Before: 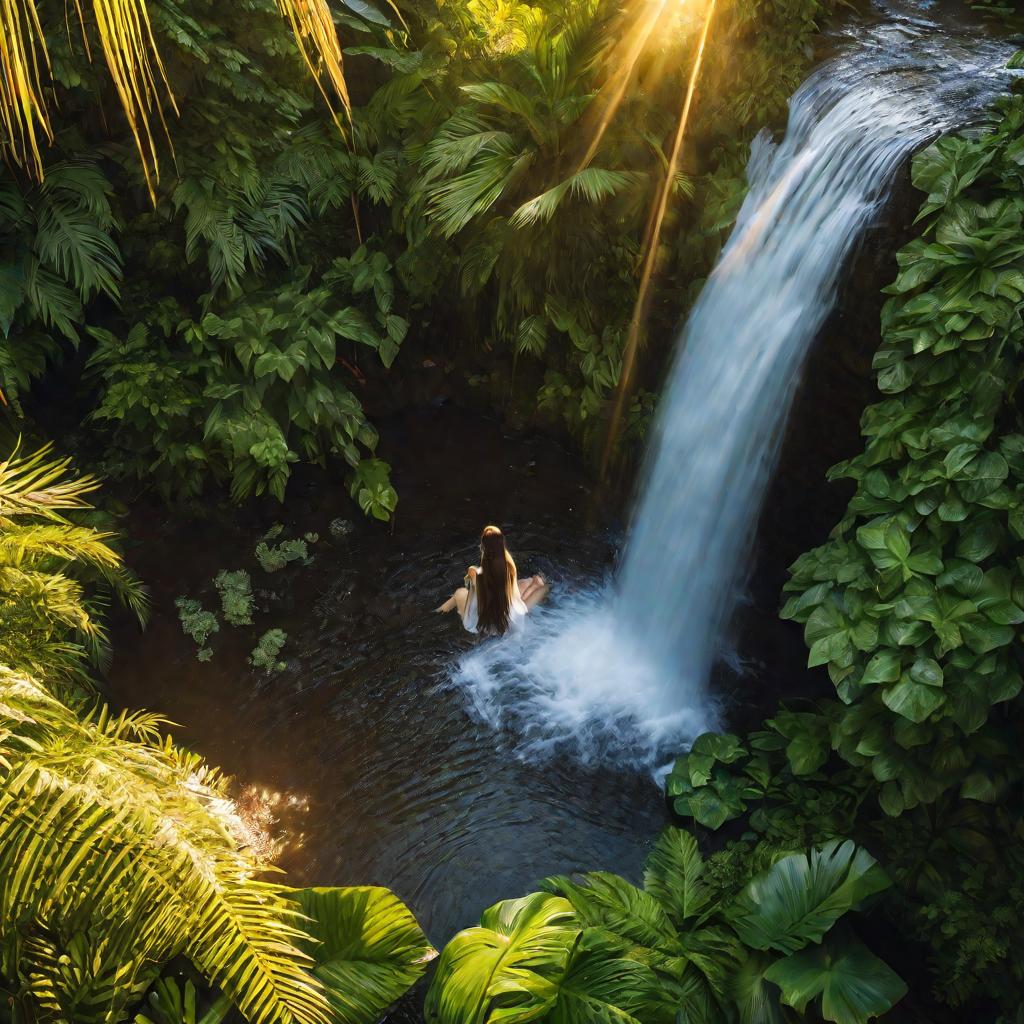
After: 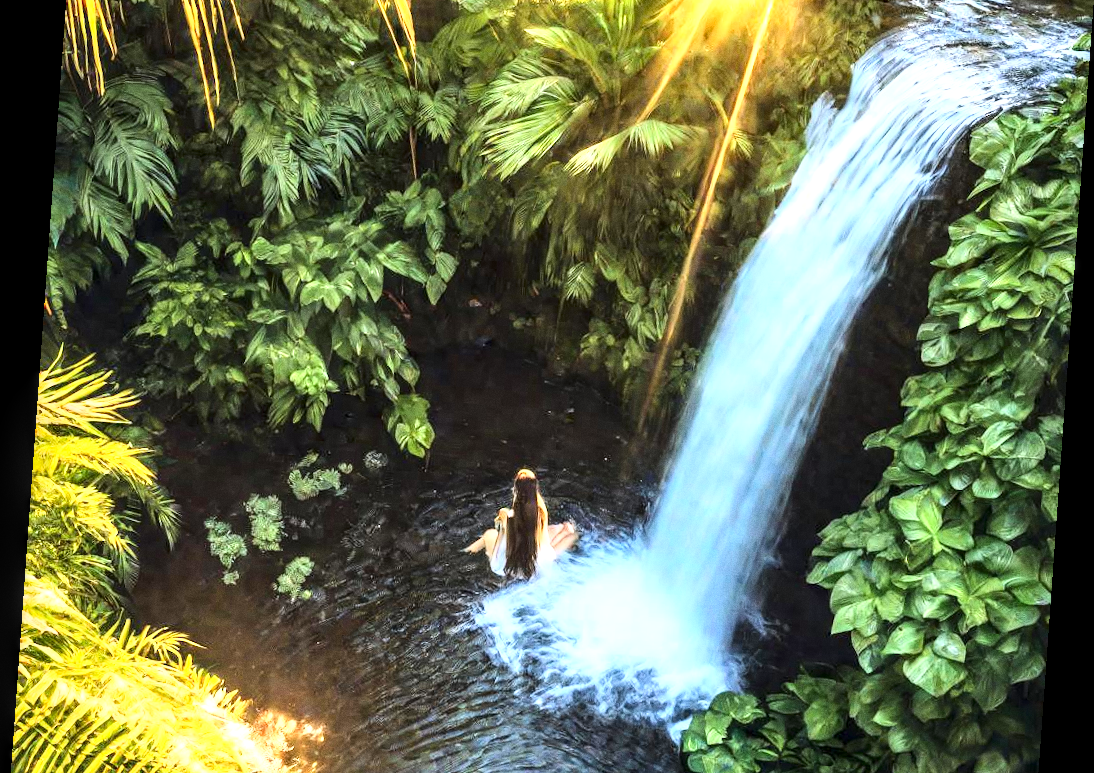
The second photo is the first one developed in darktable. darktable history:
base curve: curves: ch0 [(0, 0) (0.018, 0.026) (0.143, 0.37) (0.33, 0.731) (0.458, 0.853) (0.735, 0.965) (0.905, 0.986) (1, 1)]
exposure: exposure 0.722 EV, compensate highlight preservation false
rotate and perspective: rotation 4.1°, automatic cropping off
local contrast: detail 150%
grain: coarseness 0.09 ISO
crop and rotate: top 8.293%, bottom 20.996%
white balance: red 0.983, blue 1.036
